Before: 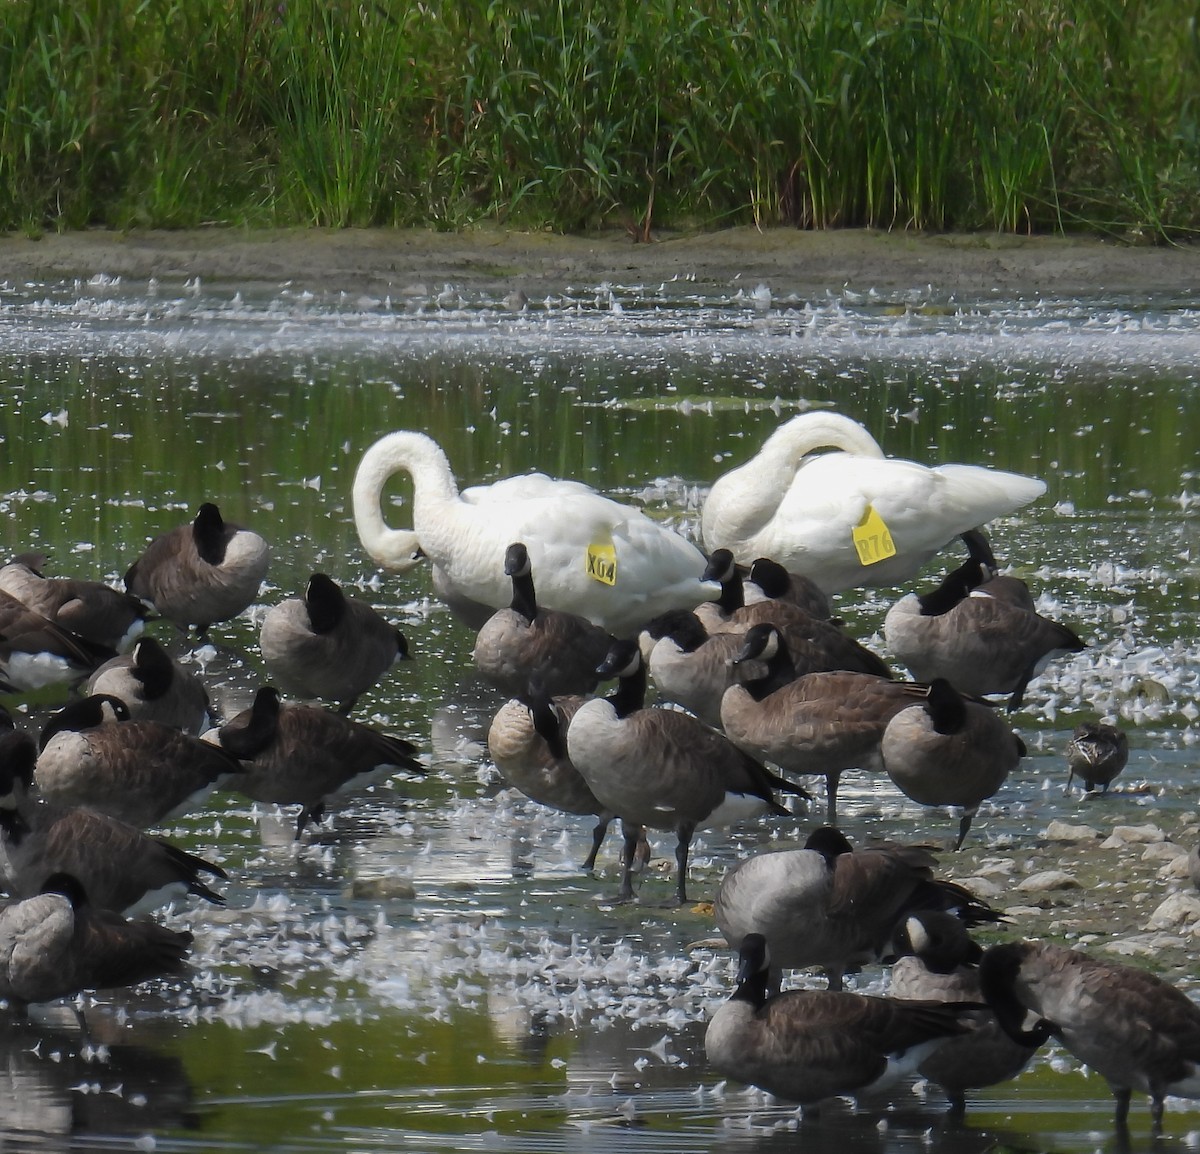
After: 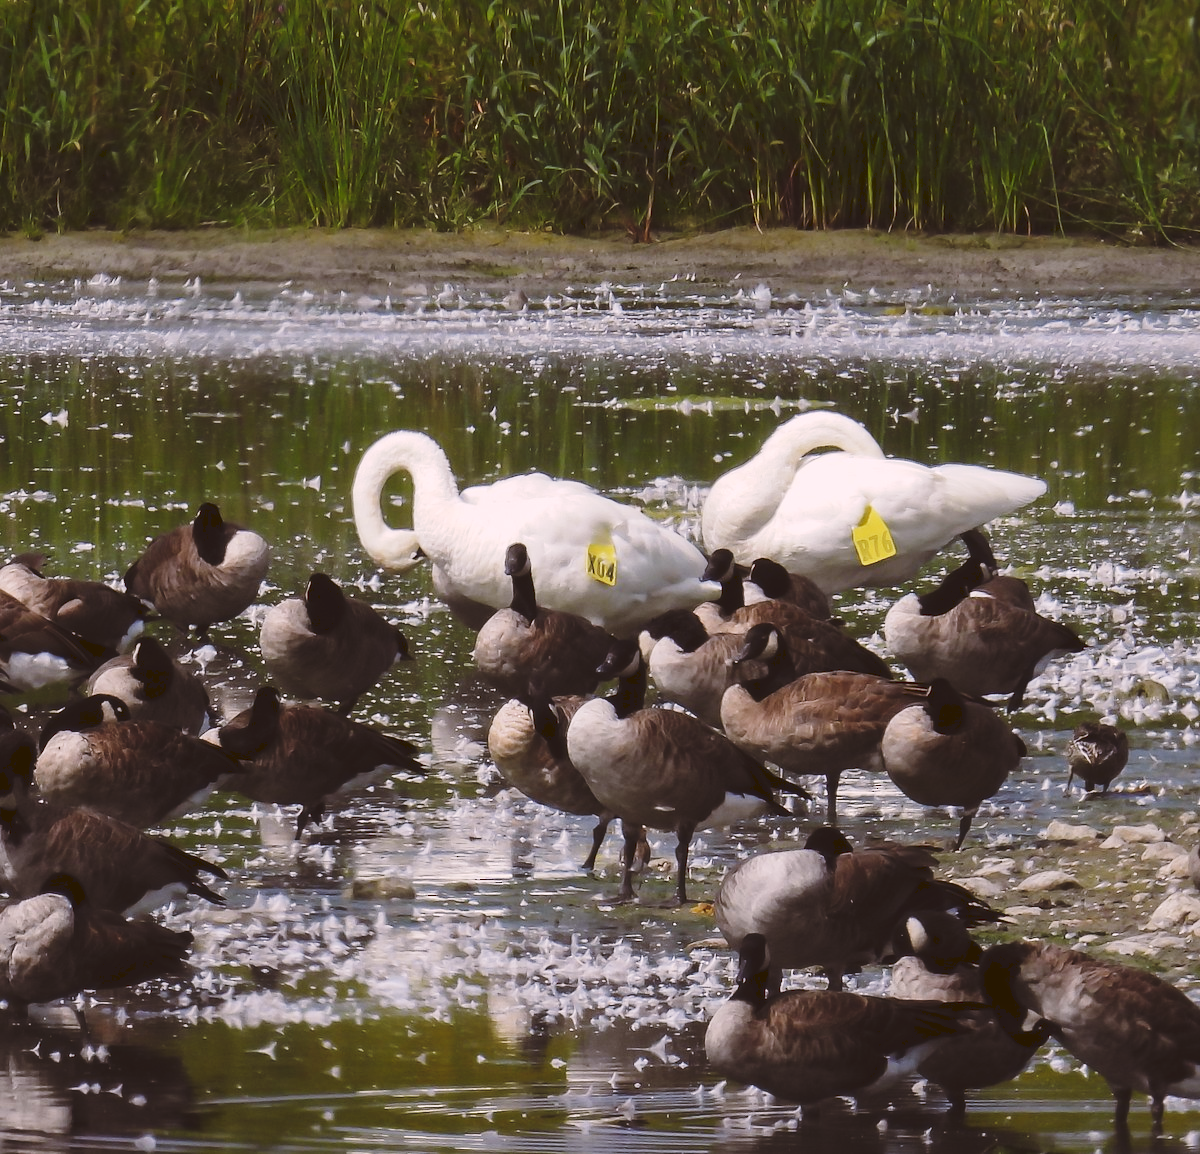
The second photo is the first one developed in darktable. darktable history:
tone curve: curves: ch0 [(0, 0) (0.003, 0.077) (0.011, 0.079) (0.025, 0.085) (0.044, 0.095) (0.069, 0.109) (0.1, 0.124) (0.136, 0.142) (0.177, 0.169) (0.224, 0.207) (0.277, 0.267) (0.335, 0.347) (0.399, 0.442) (0.468, 0.54) (0.543, 0.635) (0.623, 0.726) (0.709, 0.813) (0.801, 0.882) (0.898, 0.934) (1, 1)], preserve colors none
color look up table: target L [92.1, 89.56, 84.6, 82.3, 79.3, 74.32, 67.2, 68.54, 62.05, 53.53, 44.69, 46.13, 28.18, 200.69, 93.04, 77.54, 75.87, 54.91, 59.26, 52.08, 48.73, 57.49, 54.19, 48.94, 47.6, 43.02, 40.02, 30.35, 26.42, 15.56, 81.45, 74.58, 63.6, 71.27, 66.18, 59.62, 49.78, 50.69, 46.94, 35.27, 35.93, 16.17, 8.804, 2.676, 96.5, 71.85, 55.58, 48.78, 27.21], target a [-16.65, -26.2, -29.79, -55.47, -64.51, -11.08, -37.8, -4.281, -47.82, -31.31, -19.45, -8.394, -19.08, 0, 8.56, 16.07, 12.22, 56.01, 41.97, 56.55, 66.37, 35.3, 33.7, 6.002, 64.5, 57.35, 44.67, 9.728, 42.13, 37.59, 29.61, 36.27, 59.74, 40.91, 59.49, 13.17, 64.9, 21.36, 31.28, 46.99, 52.14, 39.47, 31.09, 17.7, 2.545, -19.71, 1.726, -9.448, 2.612], target b [83.17, 26.05, -3.476, 27.18, 68.39, 46, 33.64, 62.17, 52.49, 7.938, 40.28, 4.971, 36.38, -0.001, 26.37, 41.22, 71.9, 11.46, 56.76, 39.19, 6.258, 54.21, 21.13, 33.92, 60.86, 36.65, 48.13, 18.65, 18.62, 19.68, -26.51, -17.94, -35.51, -42.52, -49.79, -5.982, -26.28, -71.19, -28.6, 1.206, -55.45, -54.54, -21.95, 3.861, -2.573, -29.53, -41.47, -16.1, -26.9], num patches 49
